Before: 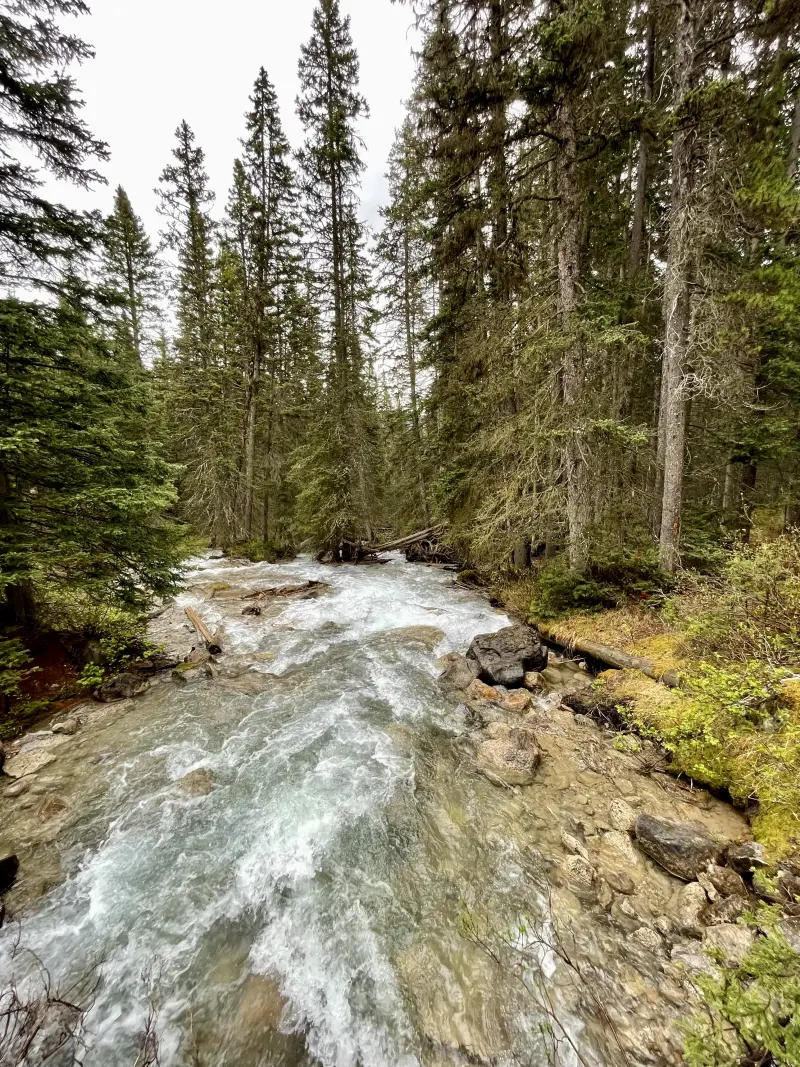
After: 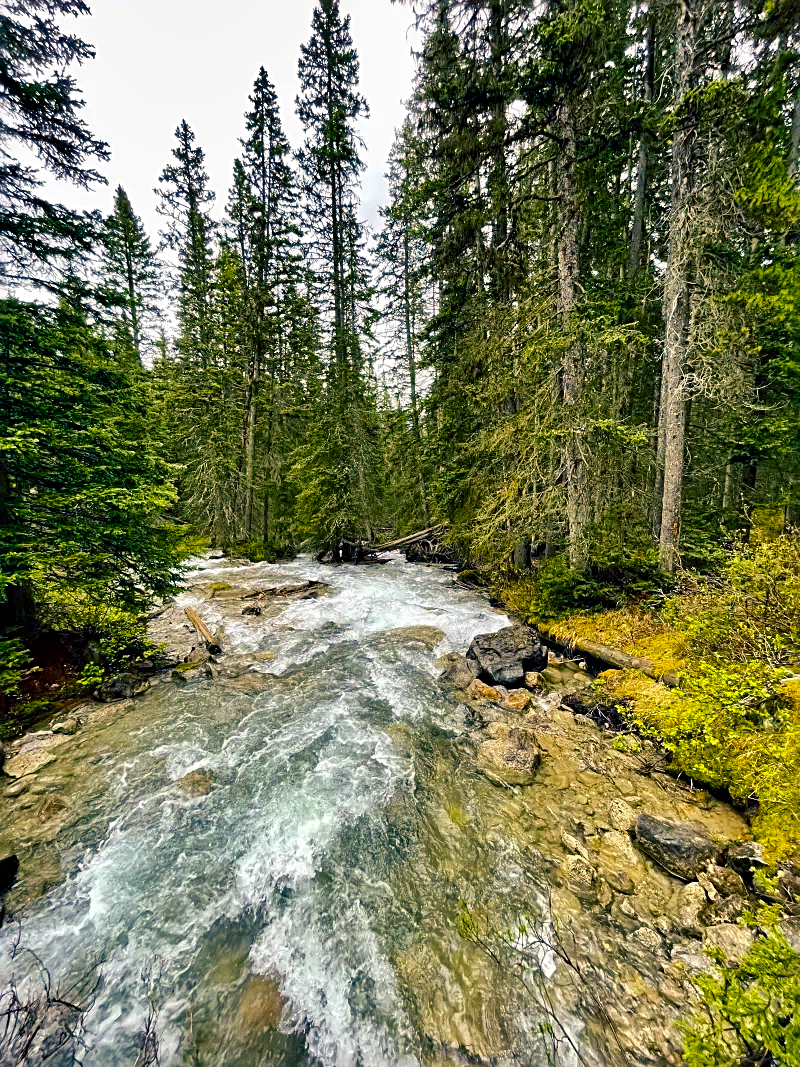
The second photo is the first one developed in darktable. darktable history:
color balance rgb: shadows lift › luminance -40.719%, shadows lift › chroma 13.799%, shadows lift › hue 257.08°, linear chroma grading › global chroma 6.226%, perceptual saturation grading › global saturation 36.152%, perceptual saturation grading › shadows 35.179%, global vibrance 22.146%
sharpen: radius 2.752
shadows and highlights: white point adjustment 0.125, highlights -70.58, soften with gaussian
